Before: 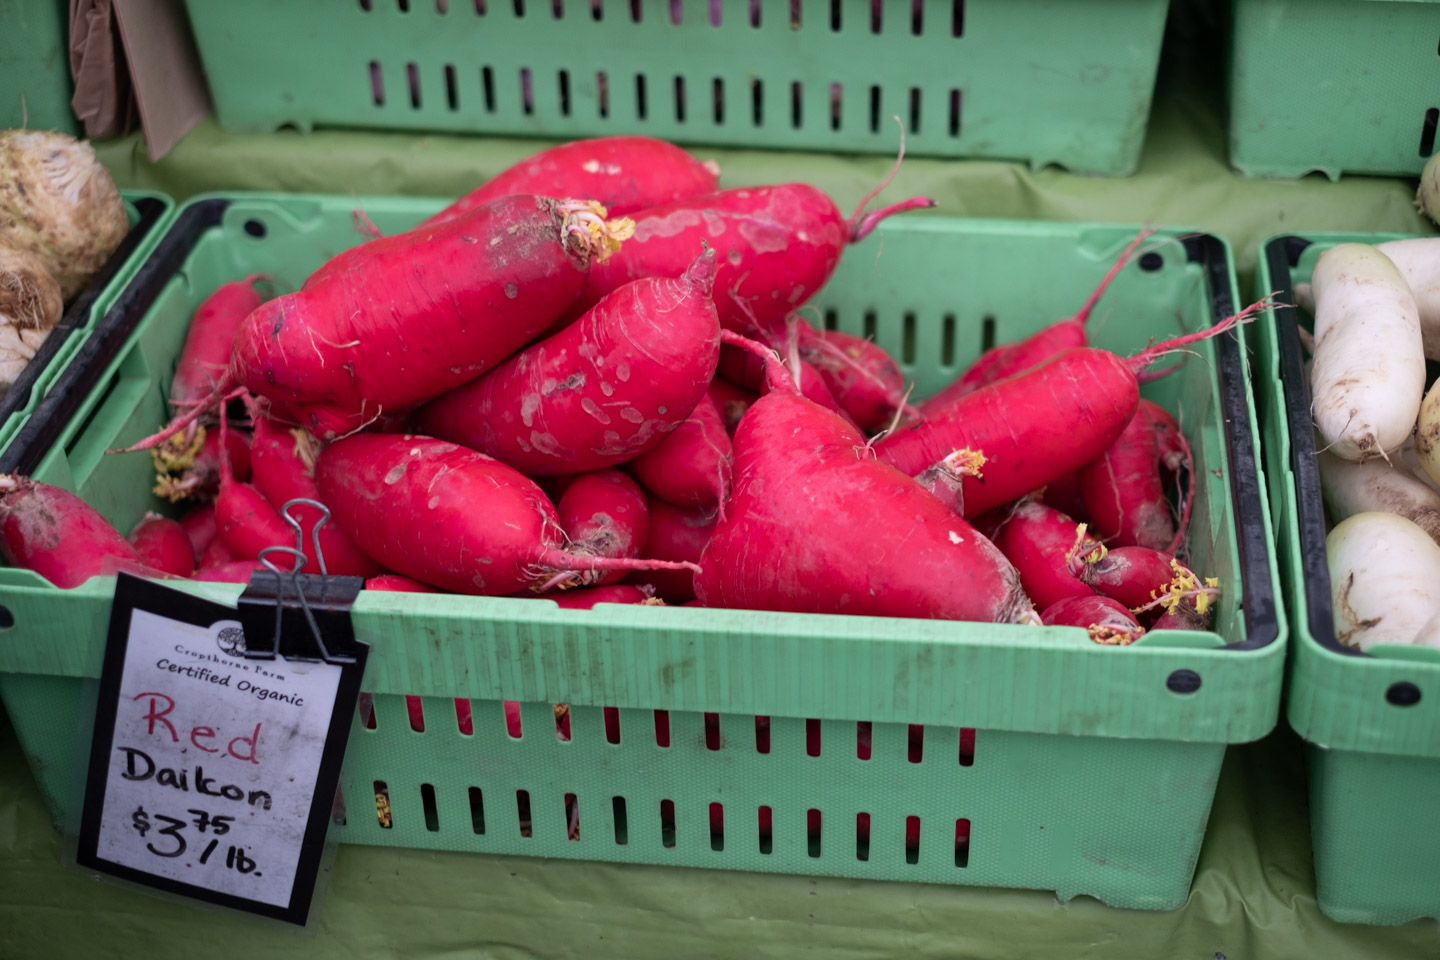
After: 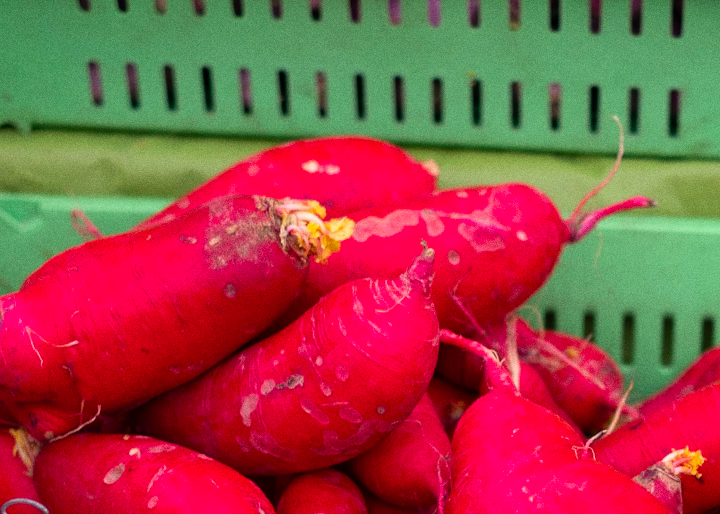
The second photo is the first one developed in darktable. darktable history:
crop: left 19.556%, right 30.401%, bottom 46.458%
grain: on, module defaults
white balance: red 1.029, blue 0.92
shadows and highlights: shadows -12.5, white point adjustment 4, highlights 28.33
color balance rgb: linear chroma grading › global chroma 15%, perceptual saturation grading › global saturation 30%
